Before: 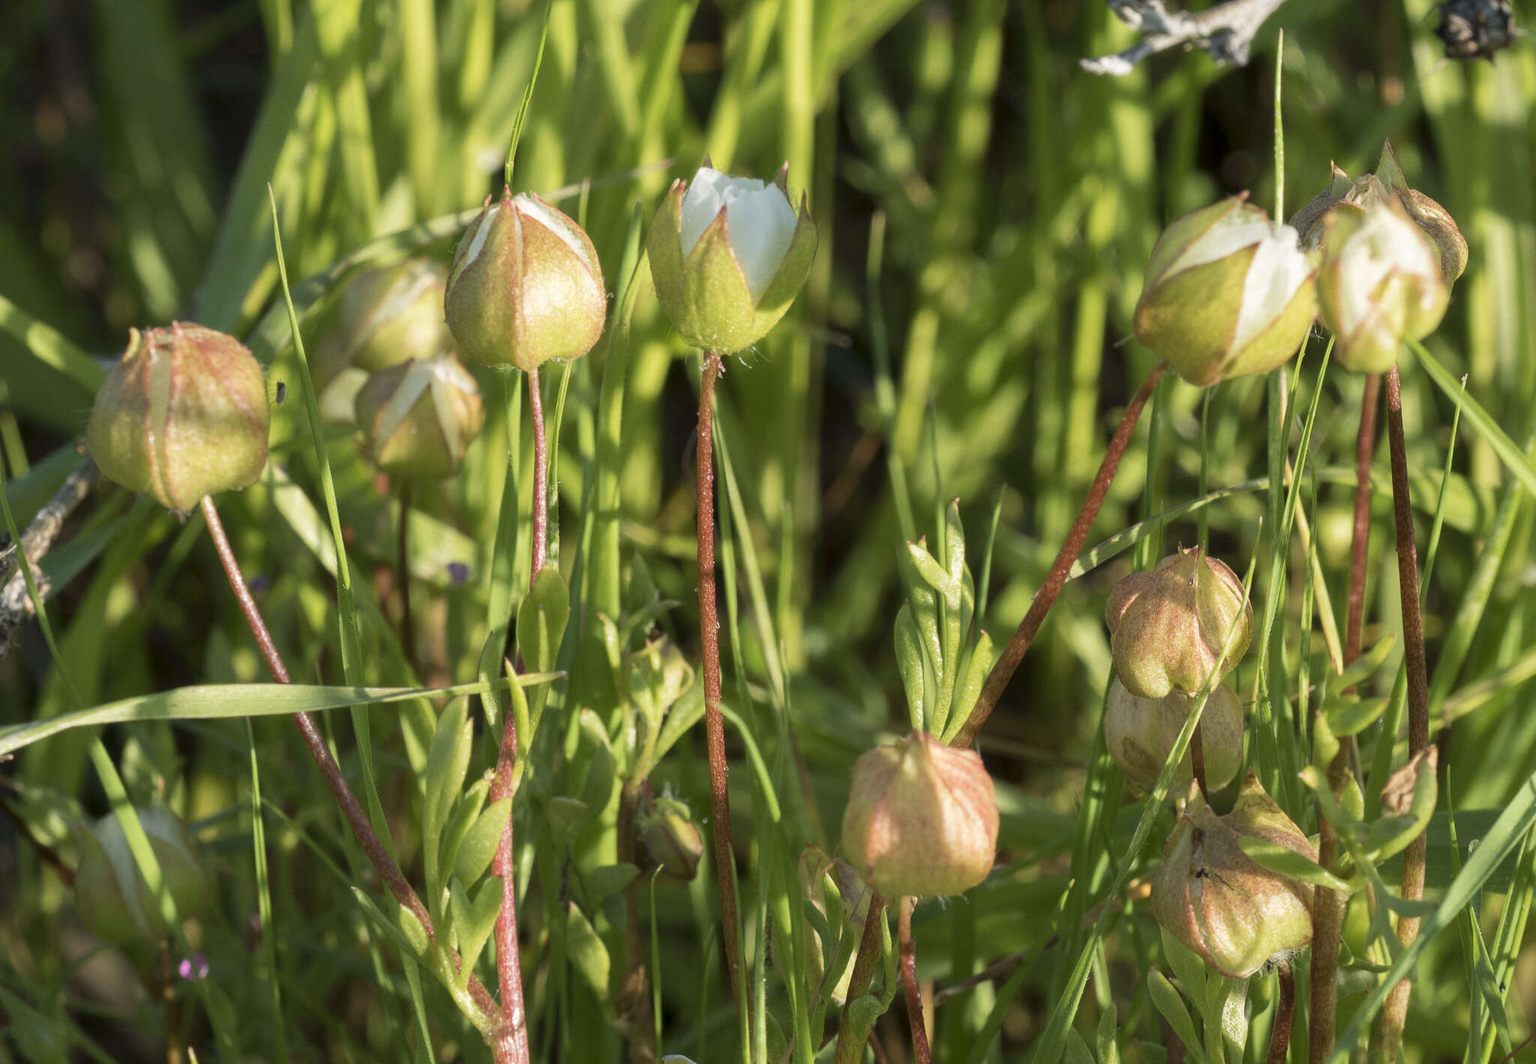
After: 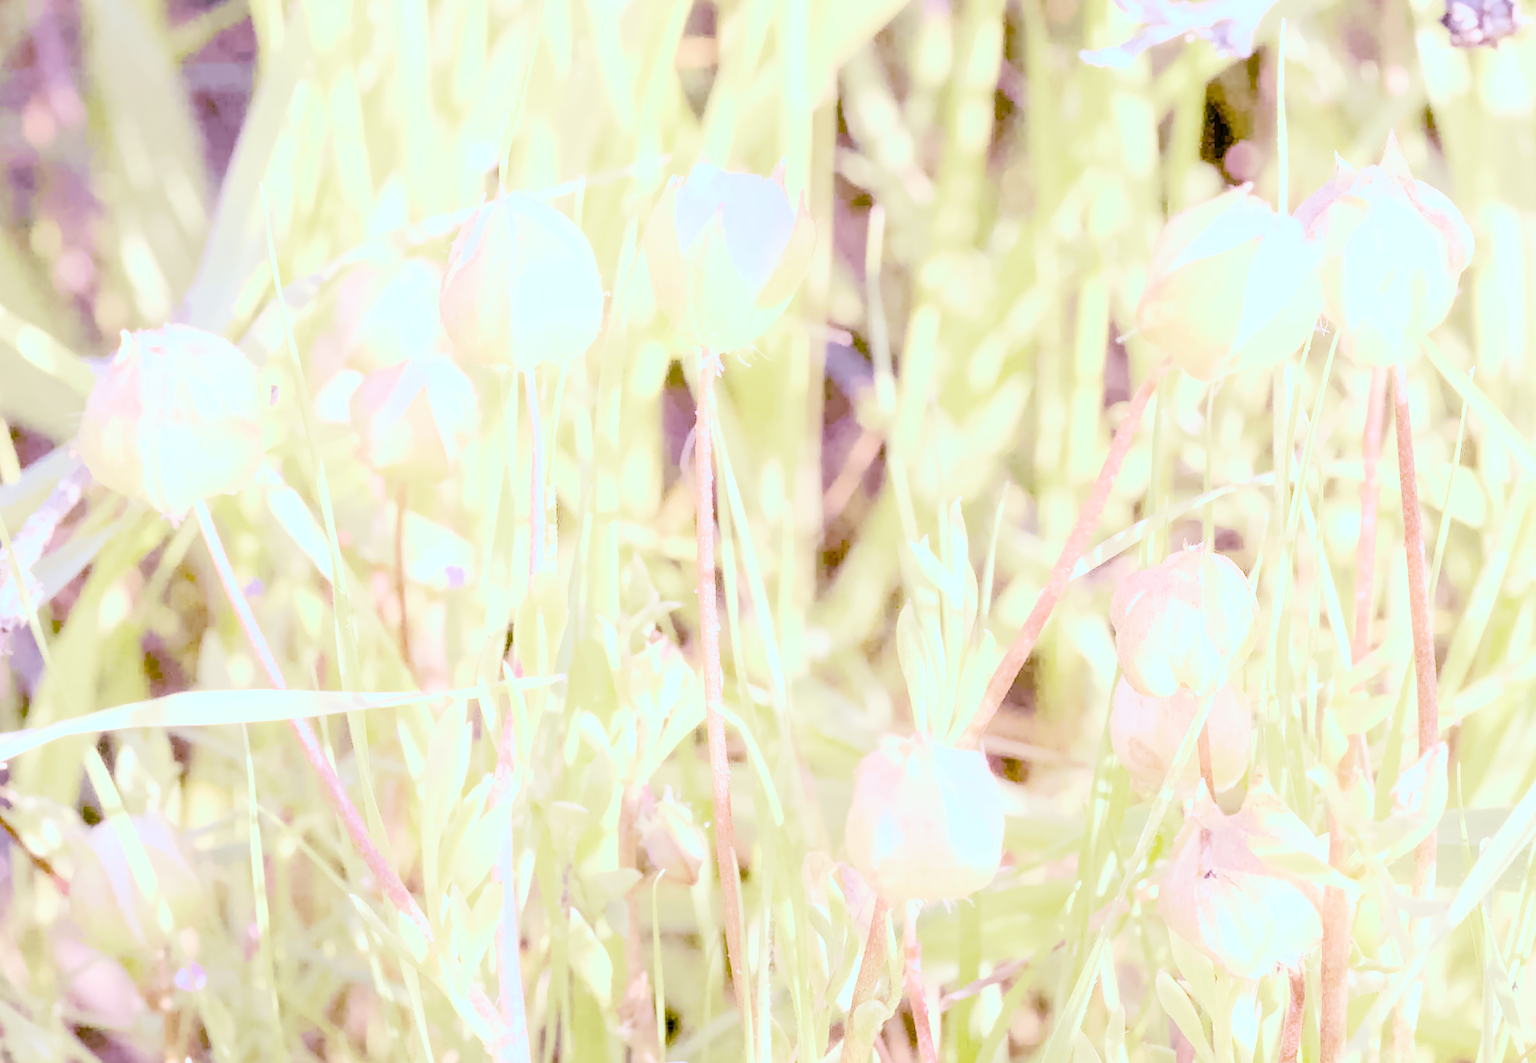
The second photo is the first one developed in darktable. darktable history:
local contrast: on, module defaults
color calibration: illuminant as shot in camera, x 0.358, y 0.373, temperature 4628.91 K
denoise (profiled): preserve shadows 1.52, scattering 0.002, a [-1, 0, 0], compensate highlight preservation false
haze removal: compatibility mode true, adaptive false
hot pixels: on, module defaults
lens correction: scale 1, crop 1, focal 16, aperture 5.6, distance 1000, camera "Canon EOS RP", lens "Canon RF 16mm F2.8 STM"
white balance: red 2.229, blue 1.46
velvia: on, module defaults
filmic rgb: black relative exposure -9.22 EV, white relative exposure 6.77 EV, hardness 3.07, contrast 1.05
shadows and highlights: shadows 0, highlights 40
color balance rgb "basic colorfulness: vibrant colors": perceptual saturation grading › global saturation 20%, perceptual saturation grading › highlights -25%, perceptual saturation grading › shadows 50%
color balance: mode lift, gamma, gain (sRGB), lift [0.997, 0.979, 1.021, 1.011], gamma [1, 1.084, 0.916, 0.998], gain [1, 0.87, 1.13, 1.101], contrast 4.55%, contrast fulcrum 38.24%, output saturation 104.09%
rotate and perspective: rotation -0.45°, automatic cropping original format, crop left 0.008, crop right 0.992, crop top 0.012, crop bottom 0.988
exposure "scene-referred default": black level correction 0, exposure 0.7 EV, compensate exposure bias true, compensate highlight preservation false
highlight reconstruction: method reconstruct in LCh
tone equalizer "contrast tone curve: strong": -8 EV -1.08 EV, -7 EV -1.01 EV, -6 EV -0.867 EV, -5 EV -0.578 EV, -3 EV 0.578 EV, -2 EV 0.867 EV, -1 EV 1.01 EV, +0 EV 1.08 EV, edges refinement/feathering 500, mask exposure compensation -1.57 EV, preserve details no
